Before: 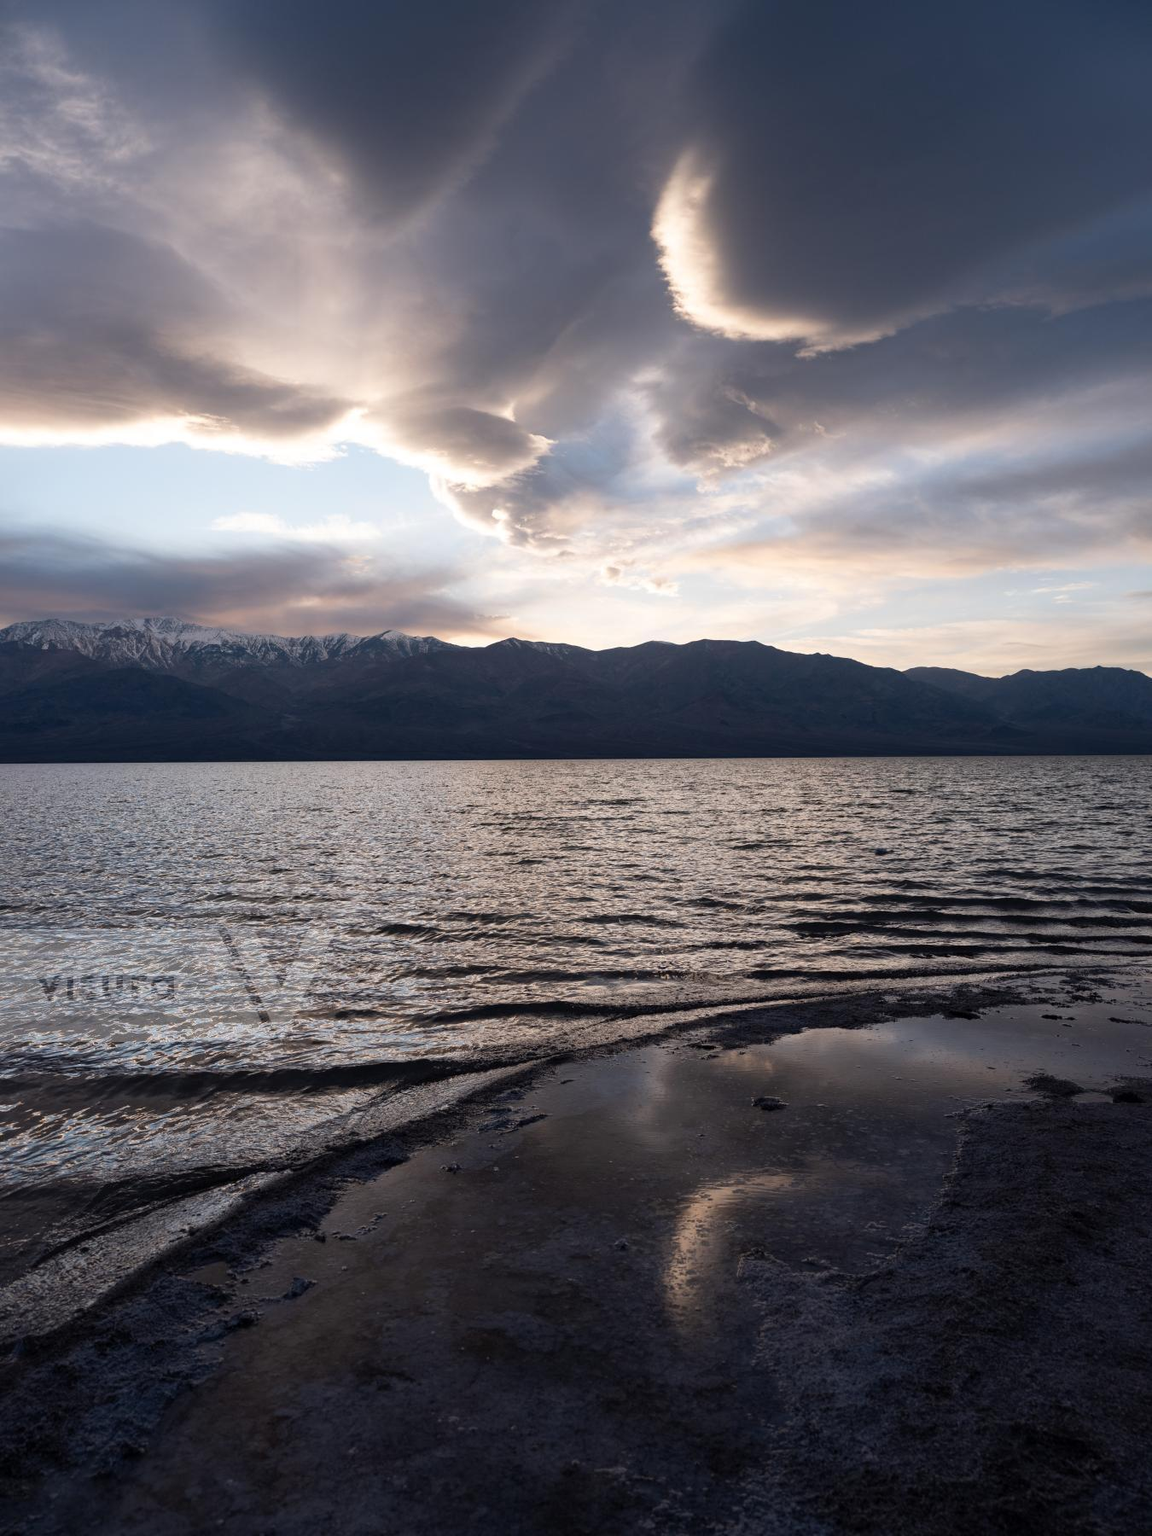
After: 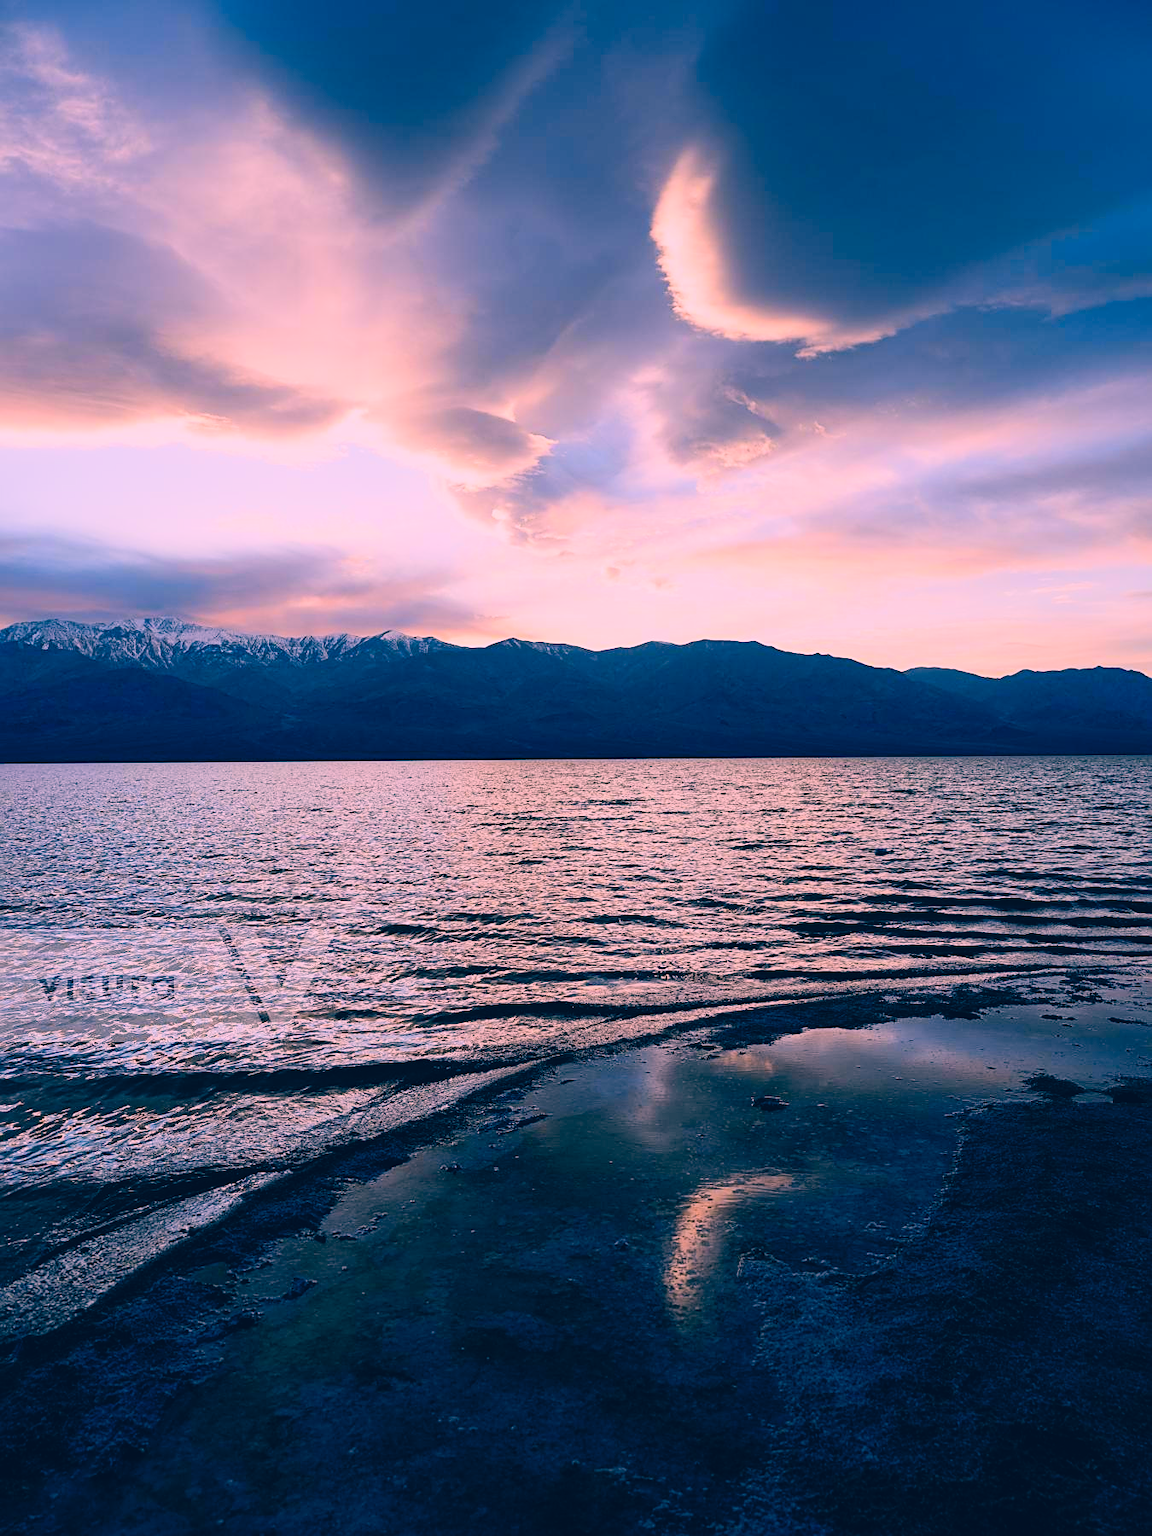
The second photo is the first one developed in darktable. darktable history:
sharpen: on, module defaults
filmic rgb: black relative exposure -7.65 EV, white relative exposure 4.56 EV, hardness 3.61
color correction: highlights a* 17.18, highlights b* 0.251, shadows a* -15.33, shadows b* -14.37, saturation 1.54
contrast brightness saturation: contrast 0.205, brightness 0.155, saturation 0.216
